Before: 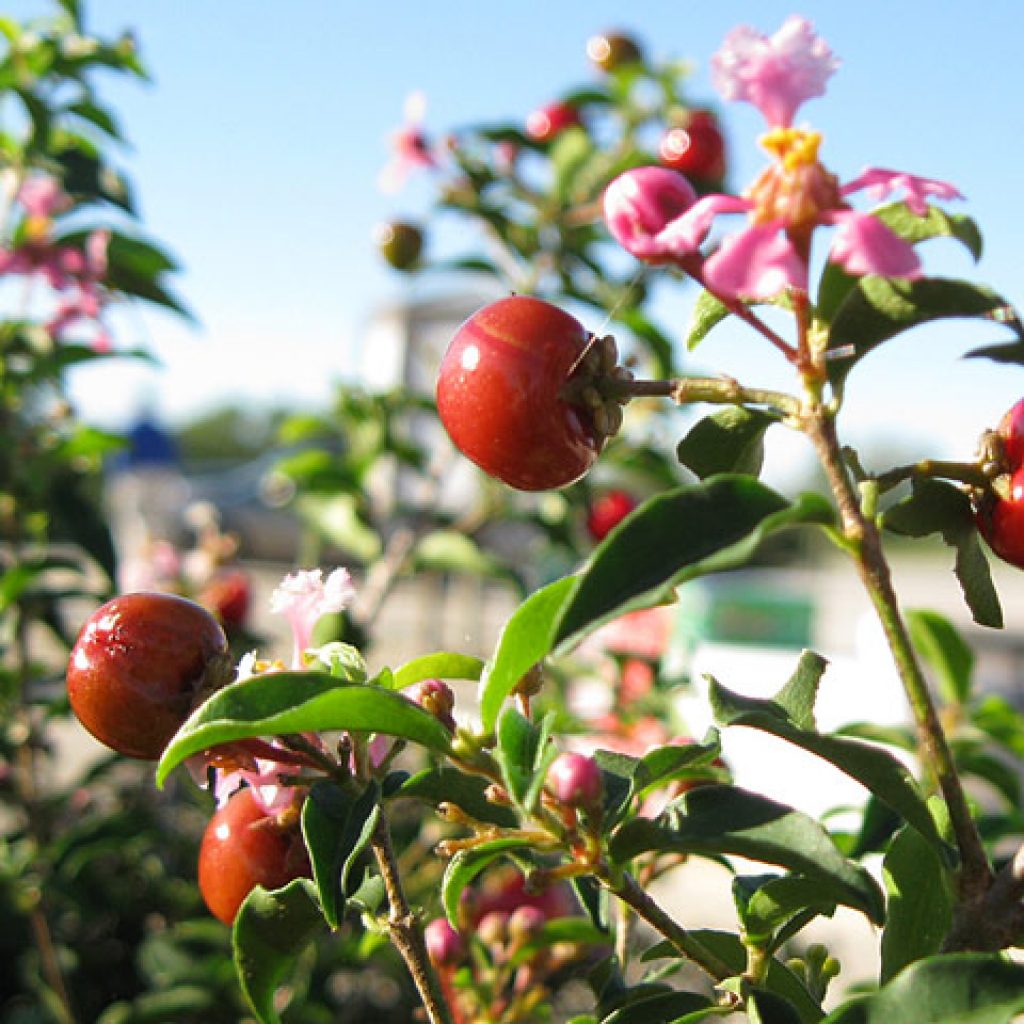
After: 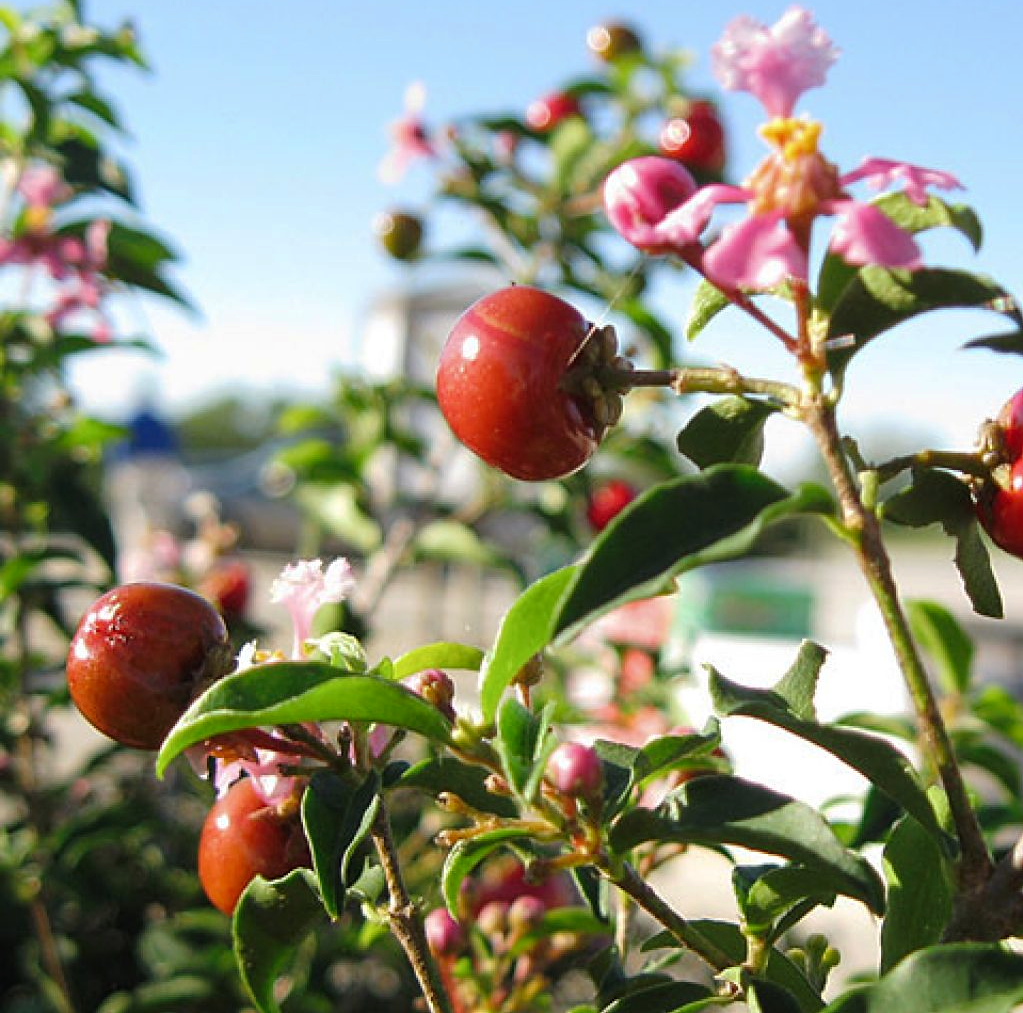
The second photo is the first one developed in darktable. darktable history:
base curve: exposure shift 0, preserve colors none
tone curve: curves: ch0 [(0, 0) (0.003, 0.013) (0.011, 0.018) (0.025, 0.027) (0.044, 0.045) (0.069, 0.068) (0.1, 0.096) (0.136, 0.13) (0.177, 0.168) (0.224, 0.217) (0.277, 0.277) (0.335, 0.338) (0.399, 0.401) (0.468, 0.473) (0.543, 0.544) (0.623, 0.621) (0.709, 0.7) (0.801, 0.781) (0.898, 0.869) (1, 1)], preserve colors none
crop: top 1.049%, right 0.001%
sharpen: amount 0.2
